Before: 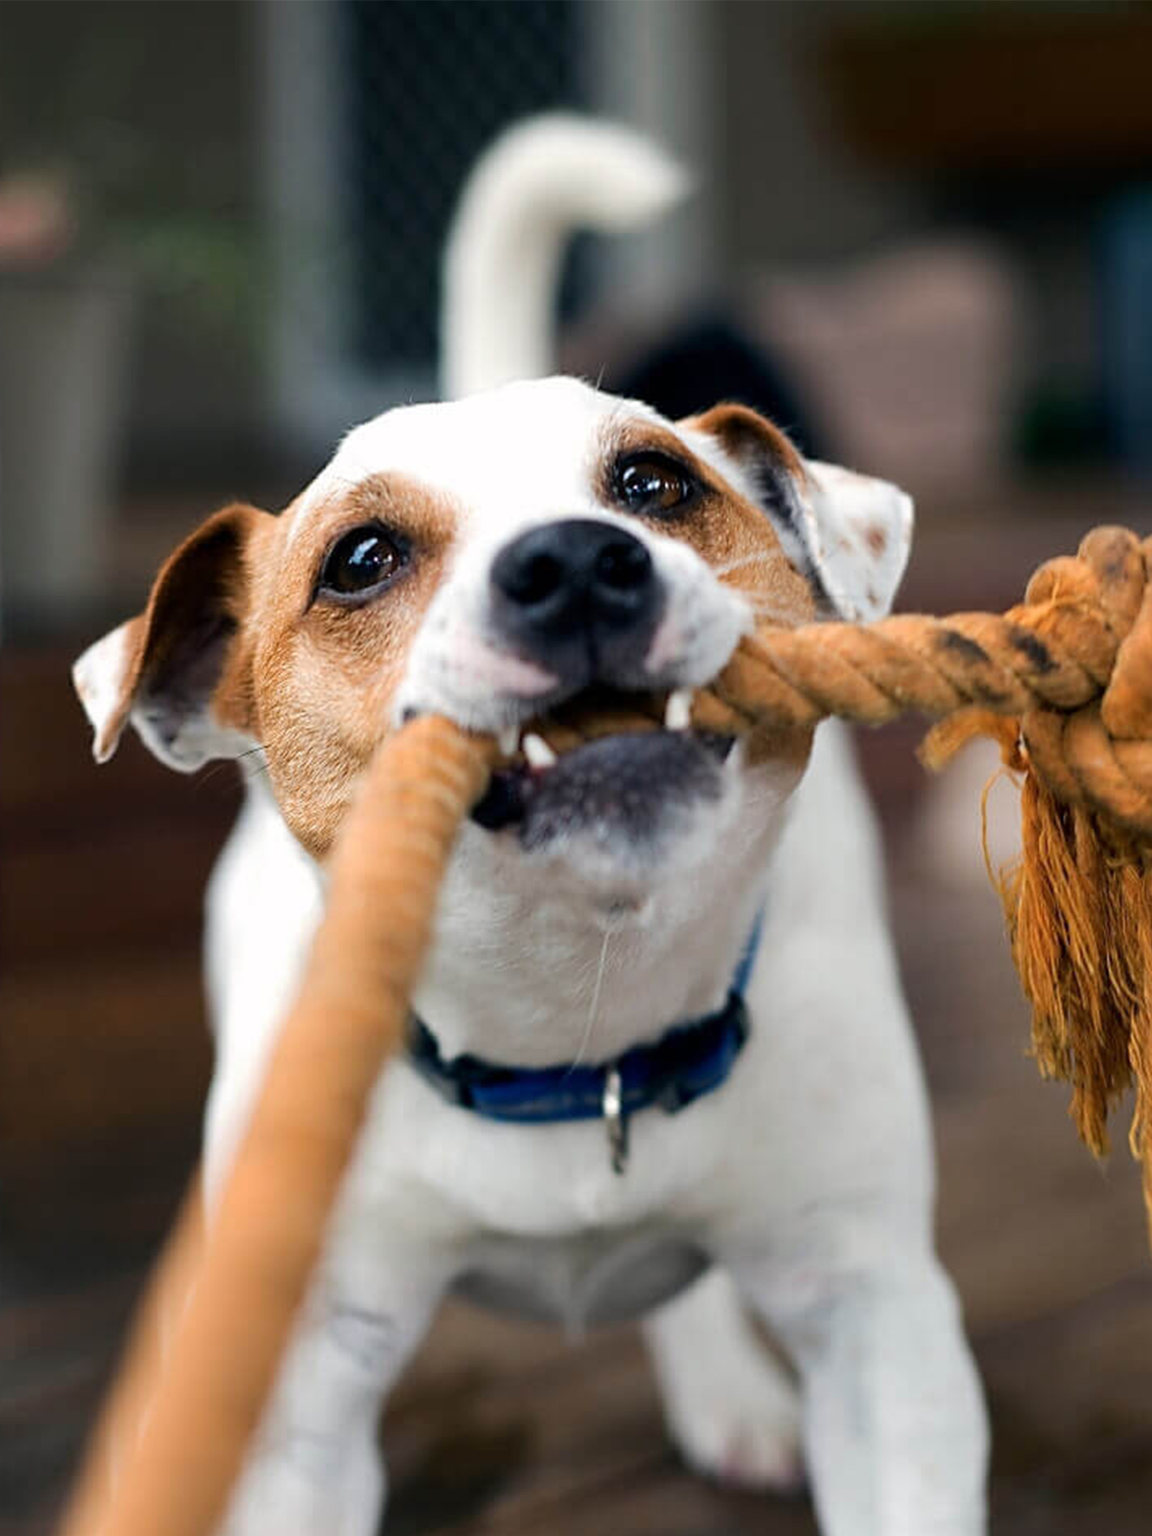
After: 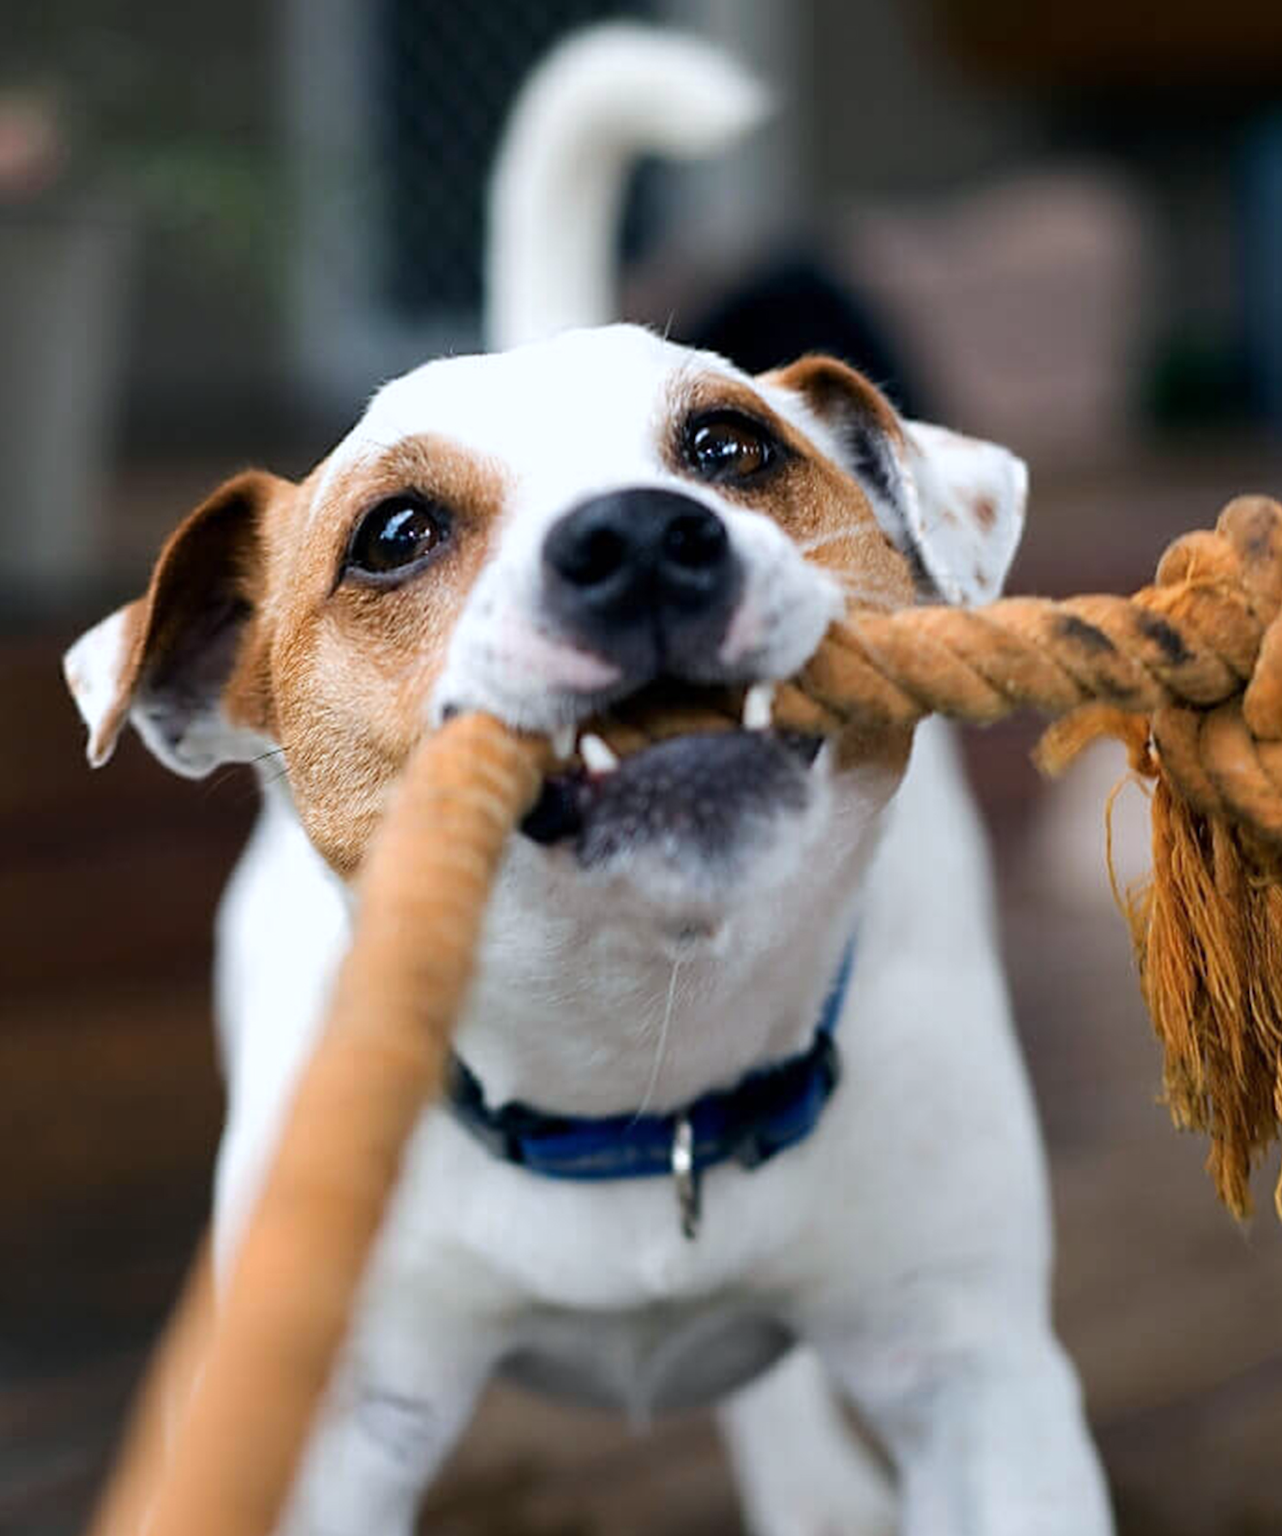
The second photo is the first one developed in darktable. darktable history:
tone equalizer: on, module defaults
crop: left 1.507%, top 6.147%, right 1.379%, bottom 6.637%
white balance: red 0.967, blue 1.049
